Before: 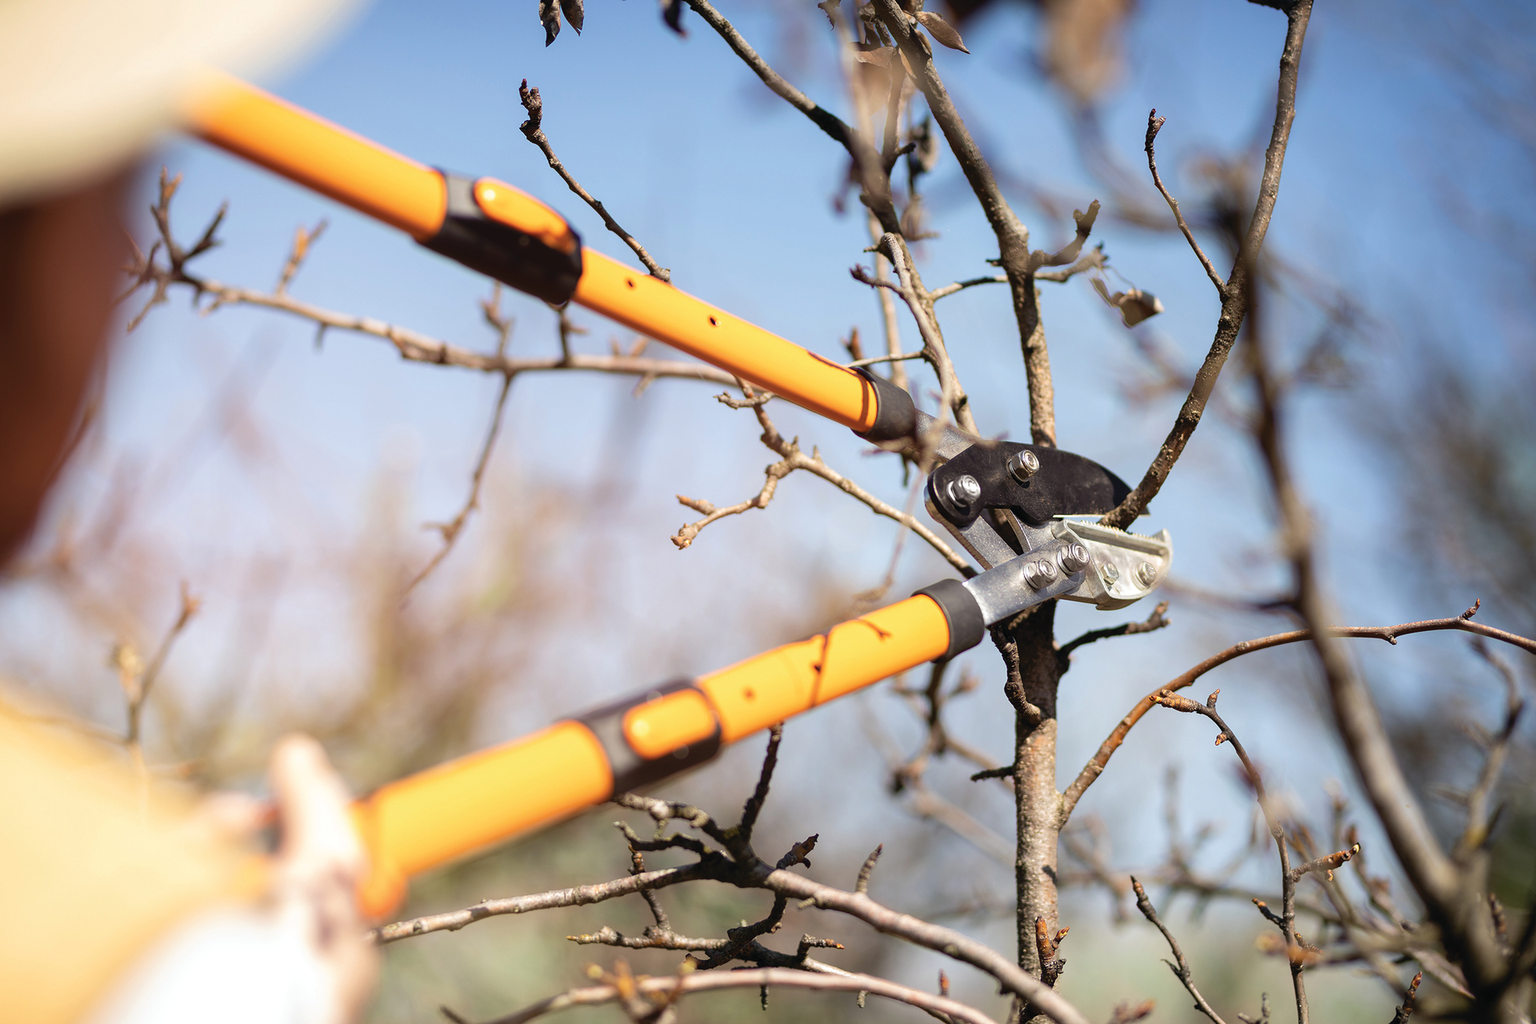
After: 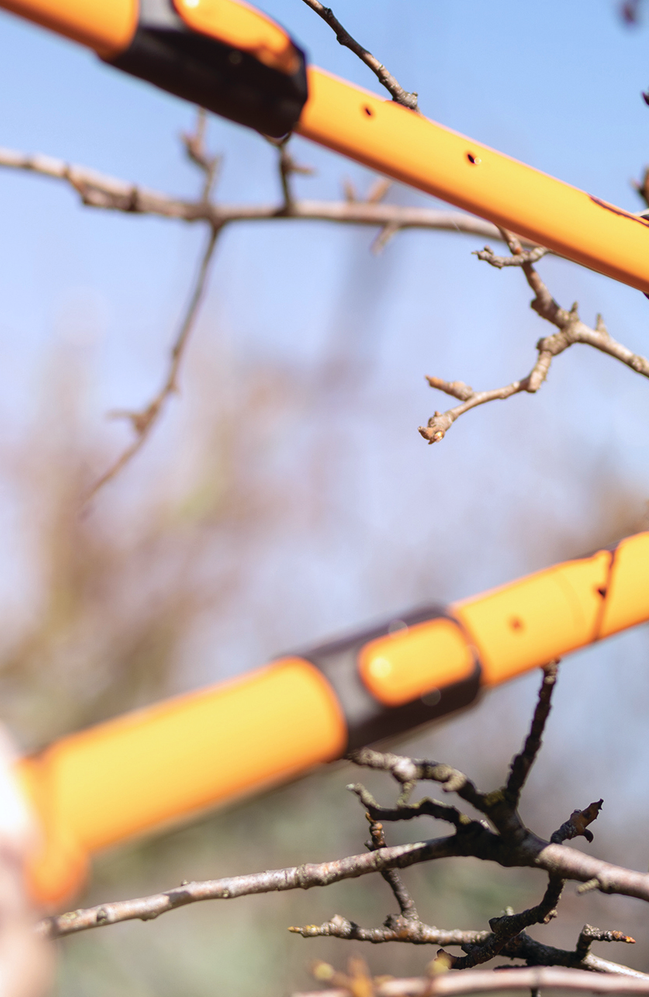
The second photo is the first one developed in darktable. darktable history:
crop and rotate: left 21.893%, top 19.027%, right 44.279%, bottom 3.006%
color calibration: illuminant as shot in camera, x 0.358, y 0.373, temperature 4628.91 K
